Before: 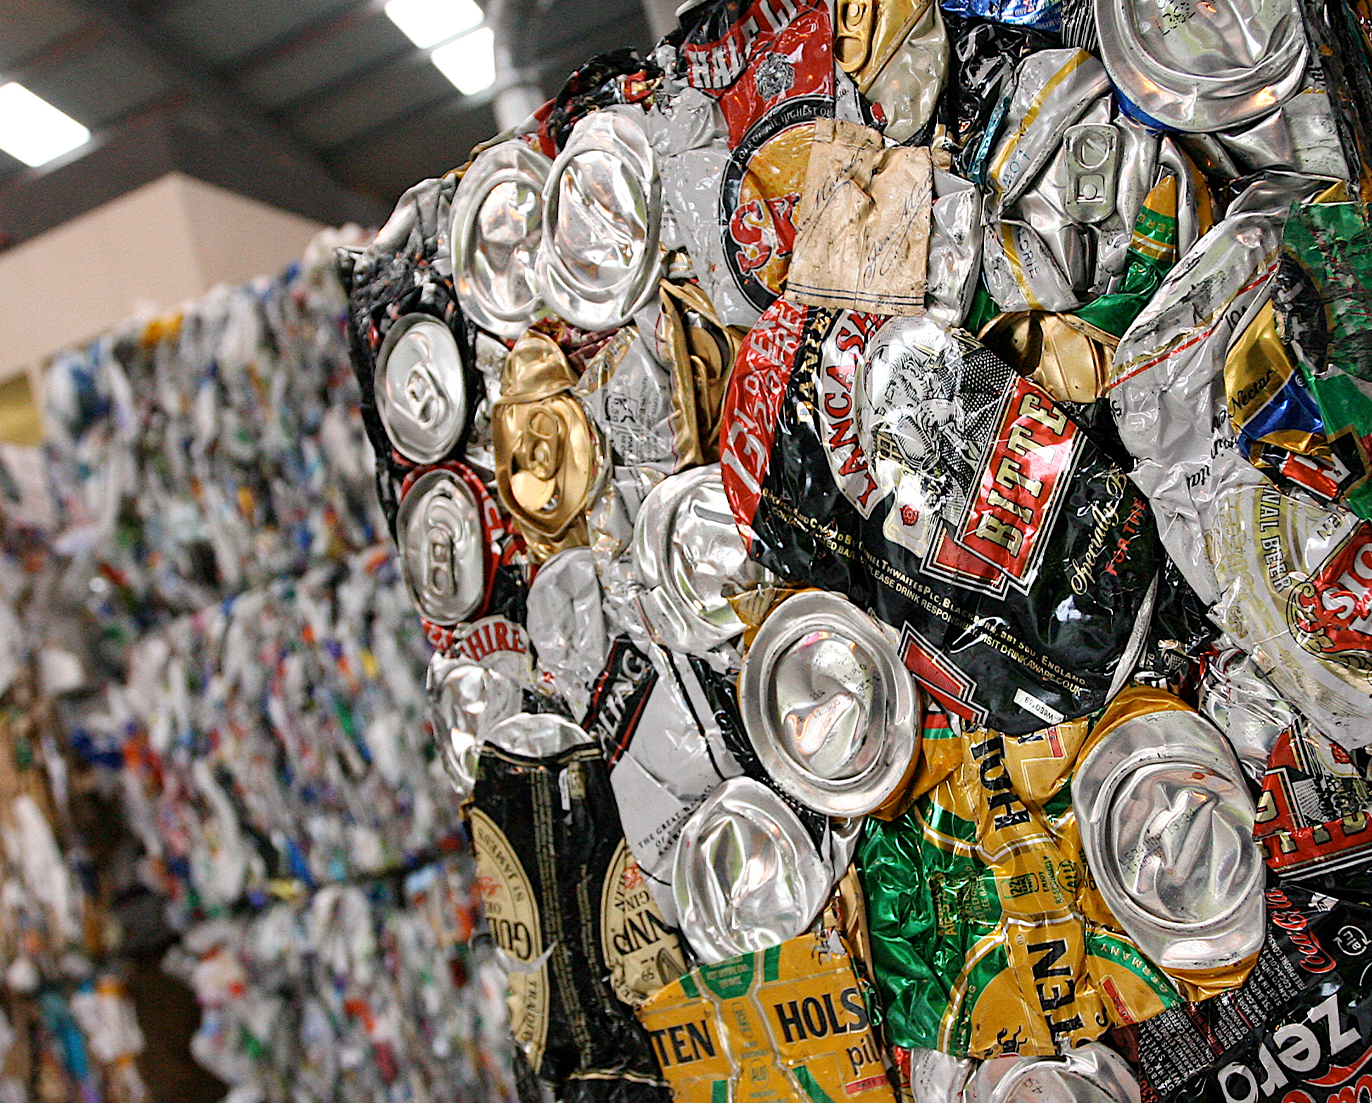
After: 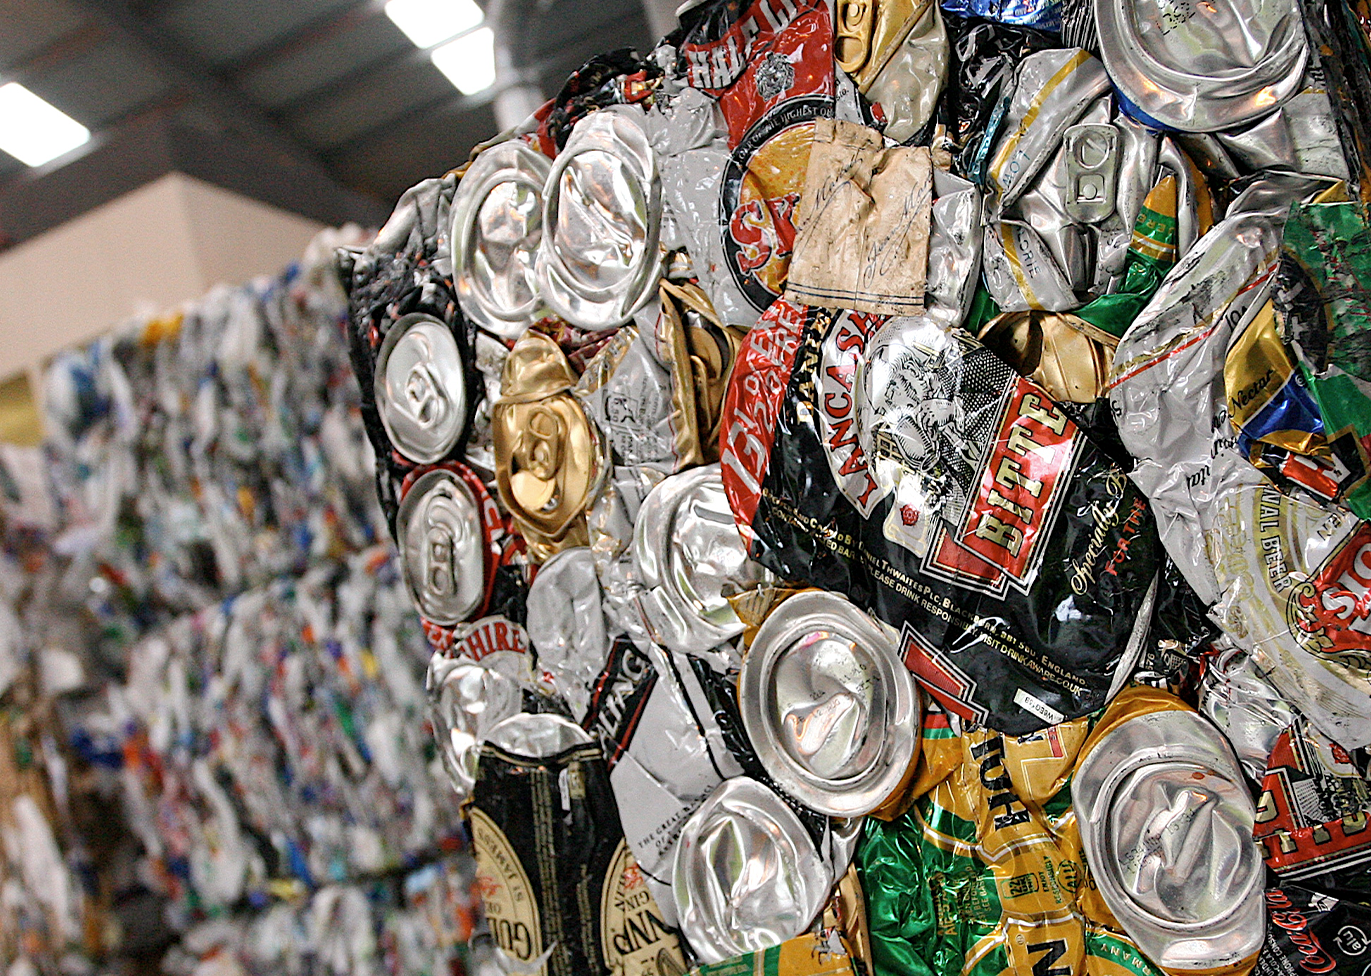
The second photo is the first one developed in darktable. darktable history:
contrast brightness saturation: contrast 0.01, saturation -0.05
crop and rotate: top 0%, bottom 11.49%
shadows and highlights: shadows 25, highlights -25
